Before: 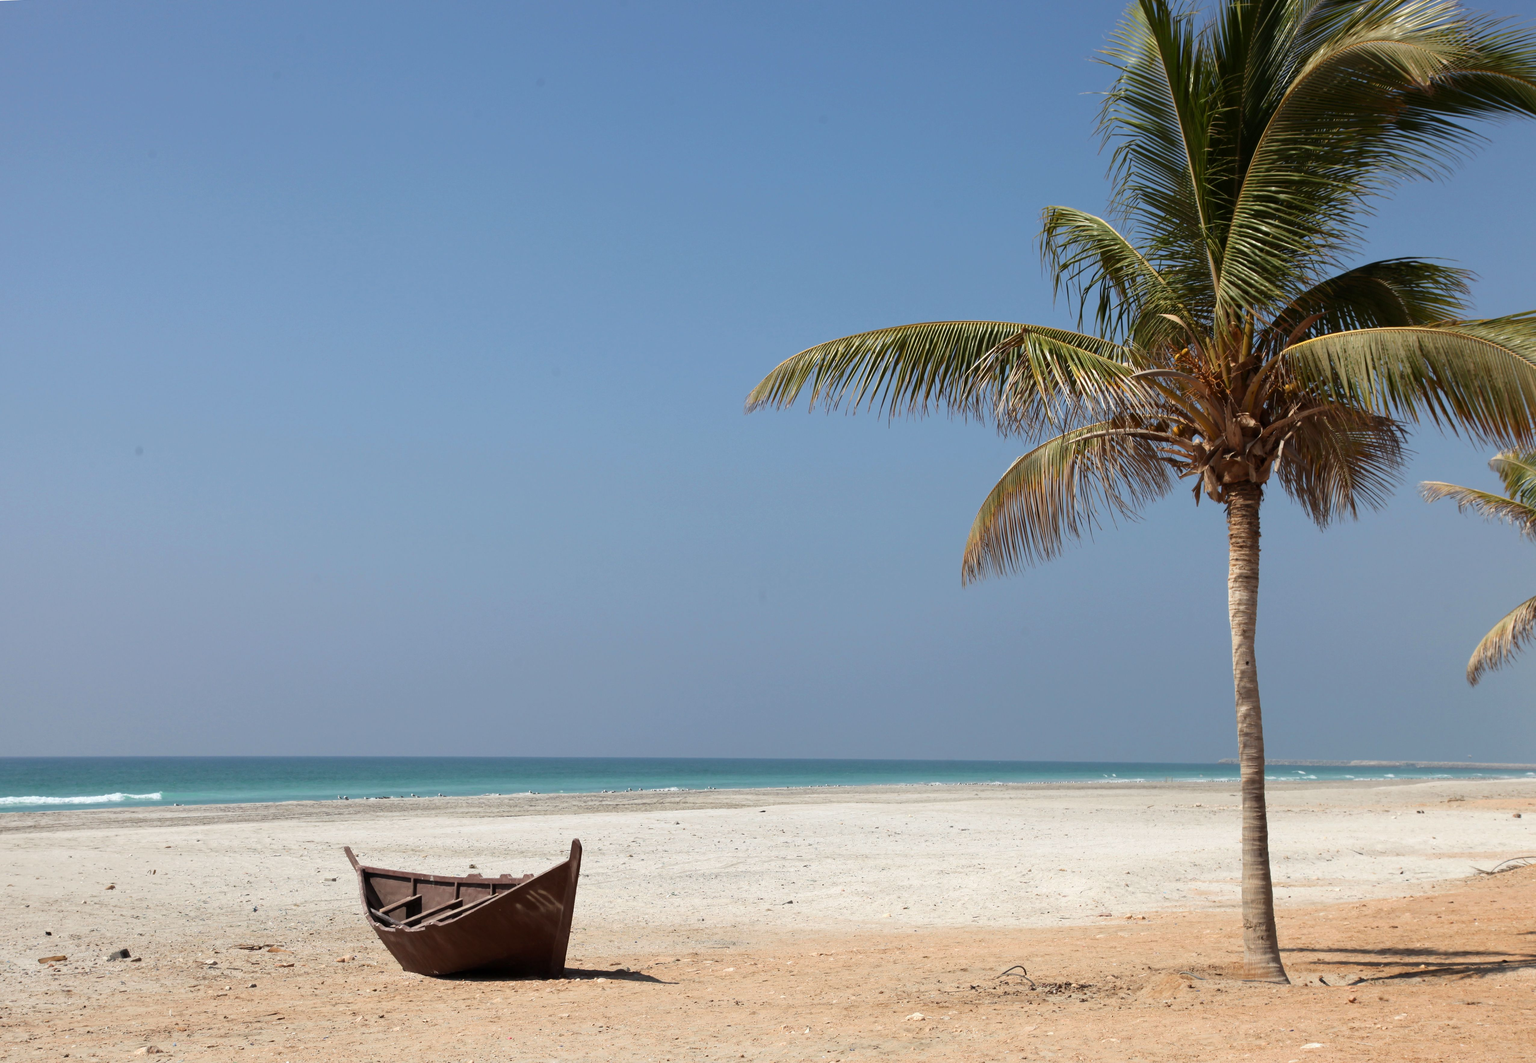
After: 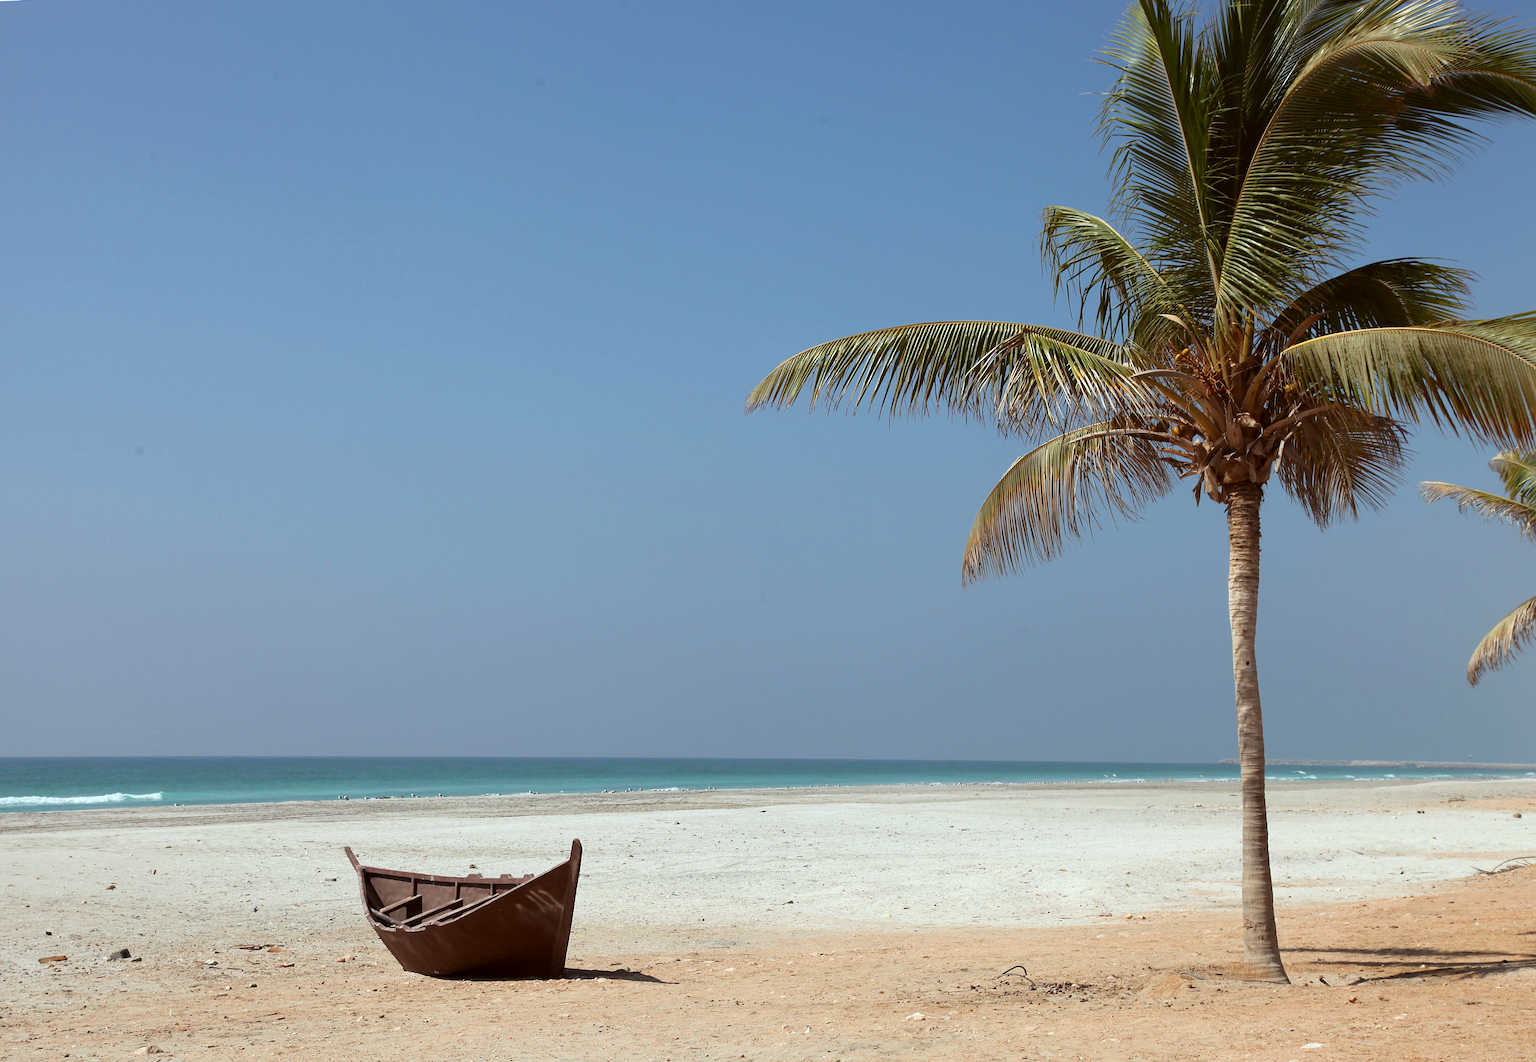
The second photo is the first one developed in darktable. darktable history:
sharpen: on, module defaults
color correction: highlights a* -4.98, highlights b* -3.48, shadows a* 4.22, shadows b* 4.47
